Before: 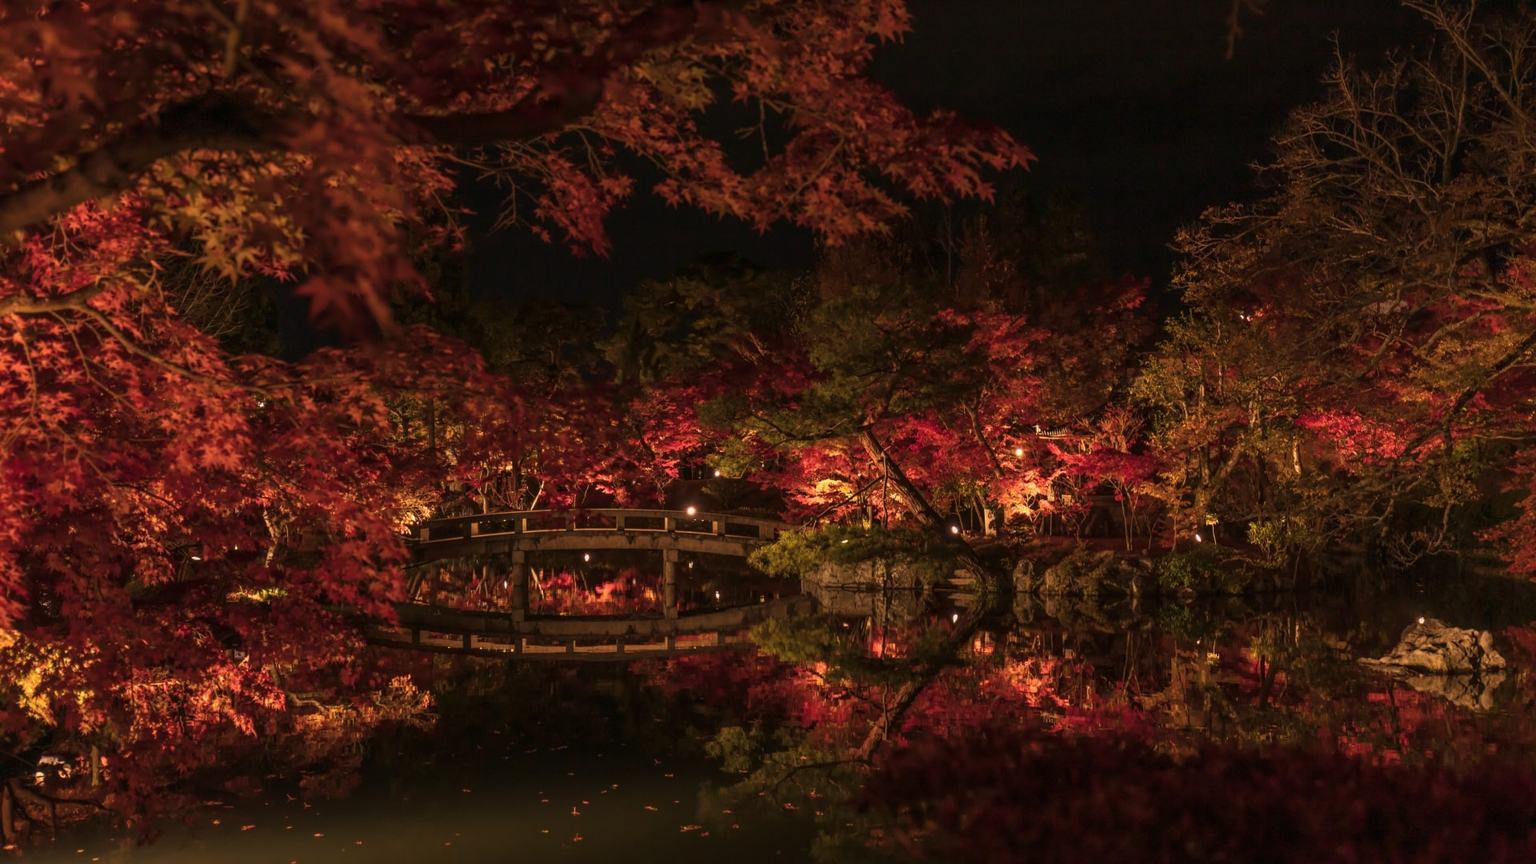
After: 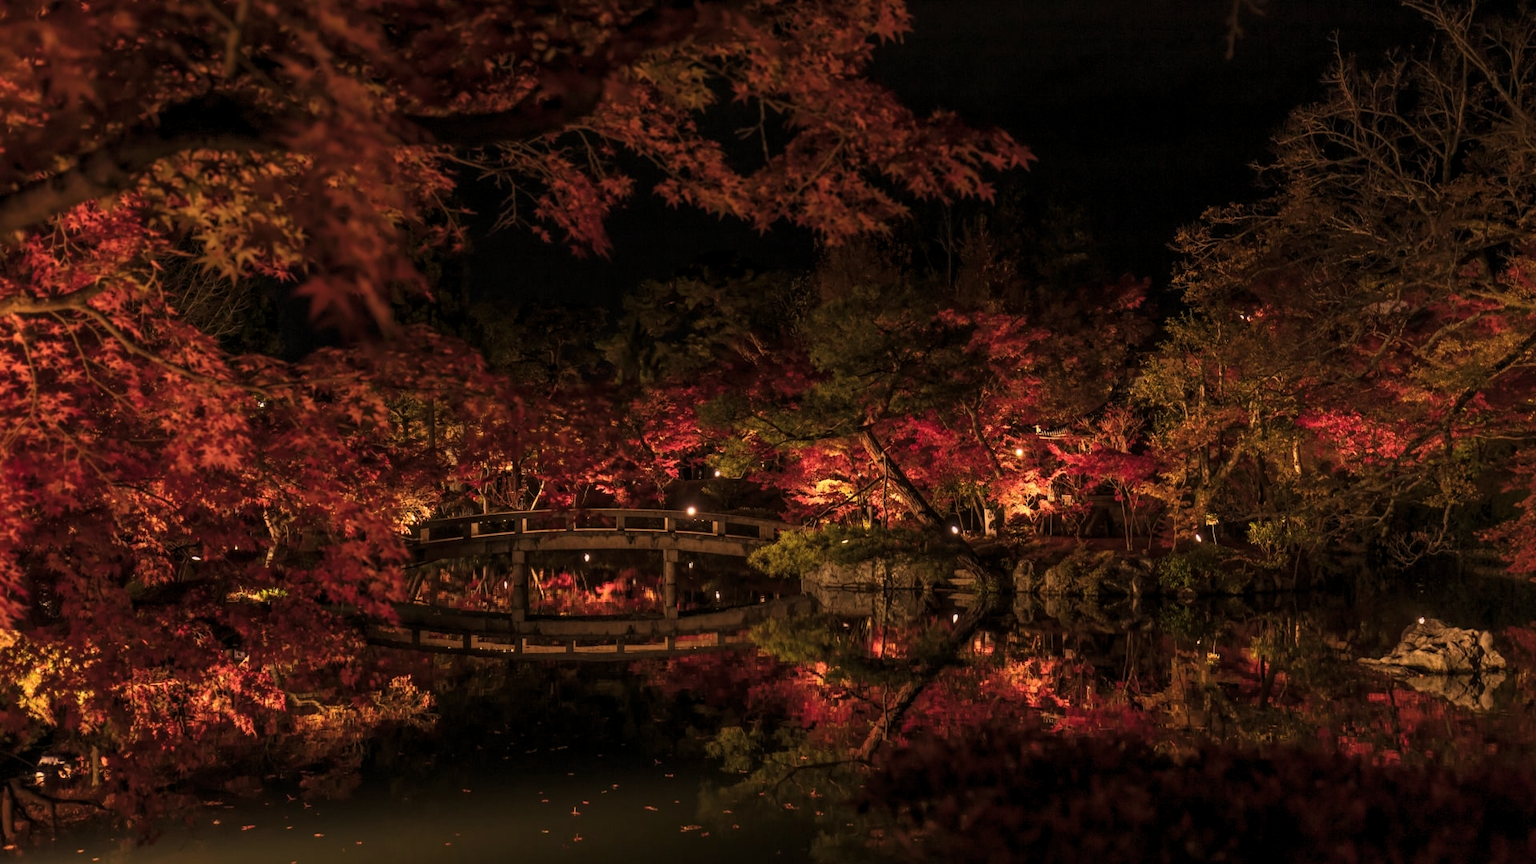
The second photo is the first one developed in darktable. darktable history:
levels: levels [0.026, 0.507, 0.987]
